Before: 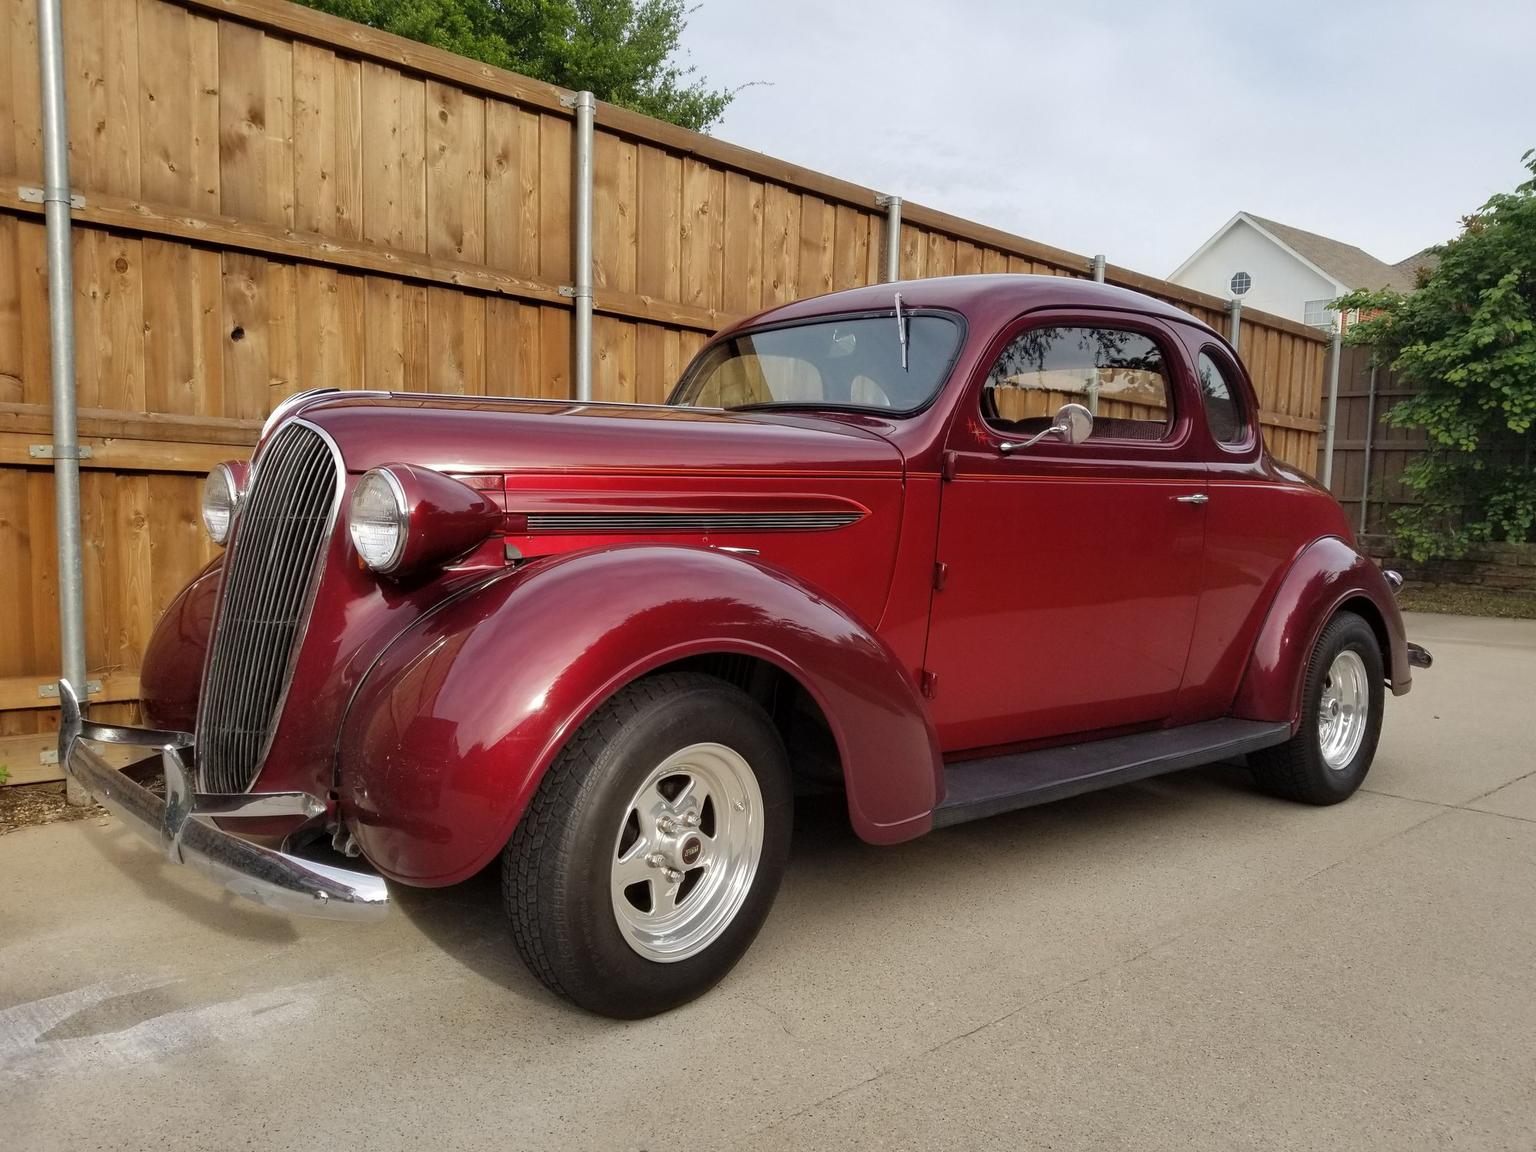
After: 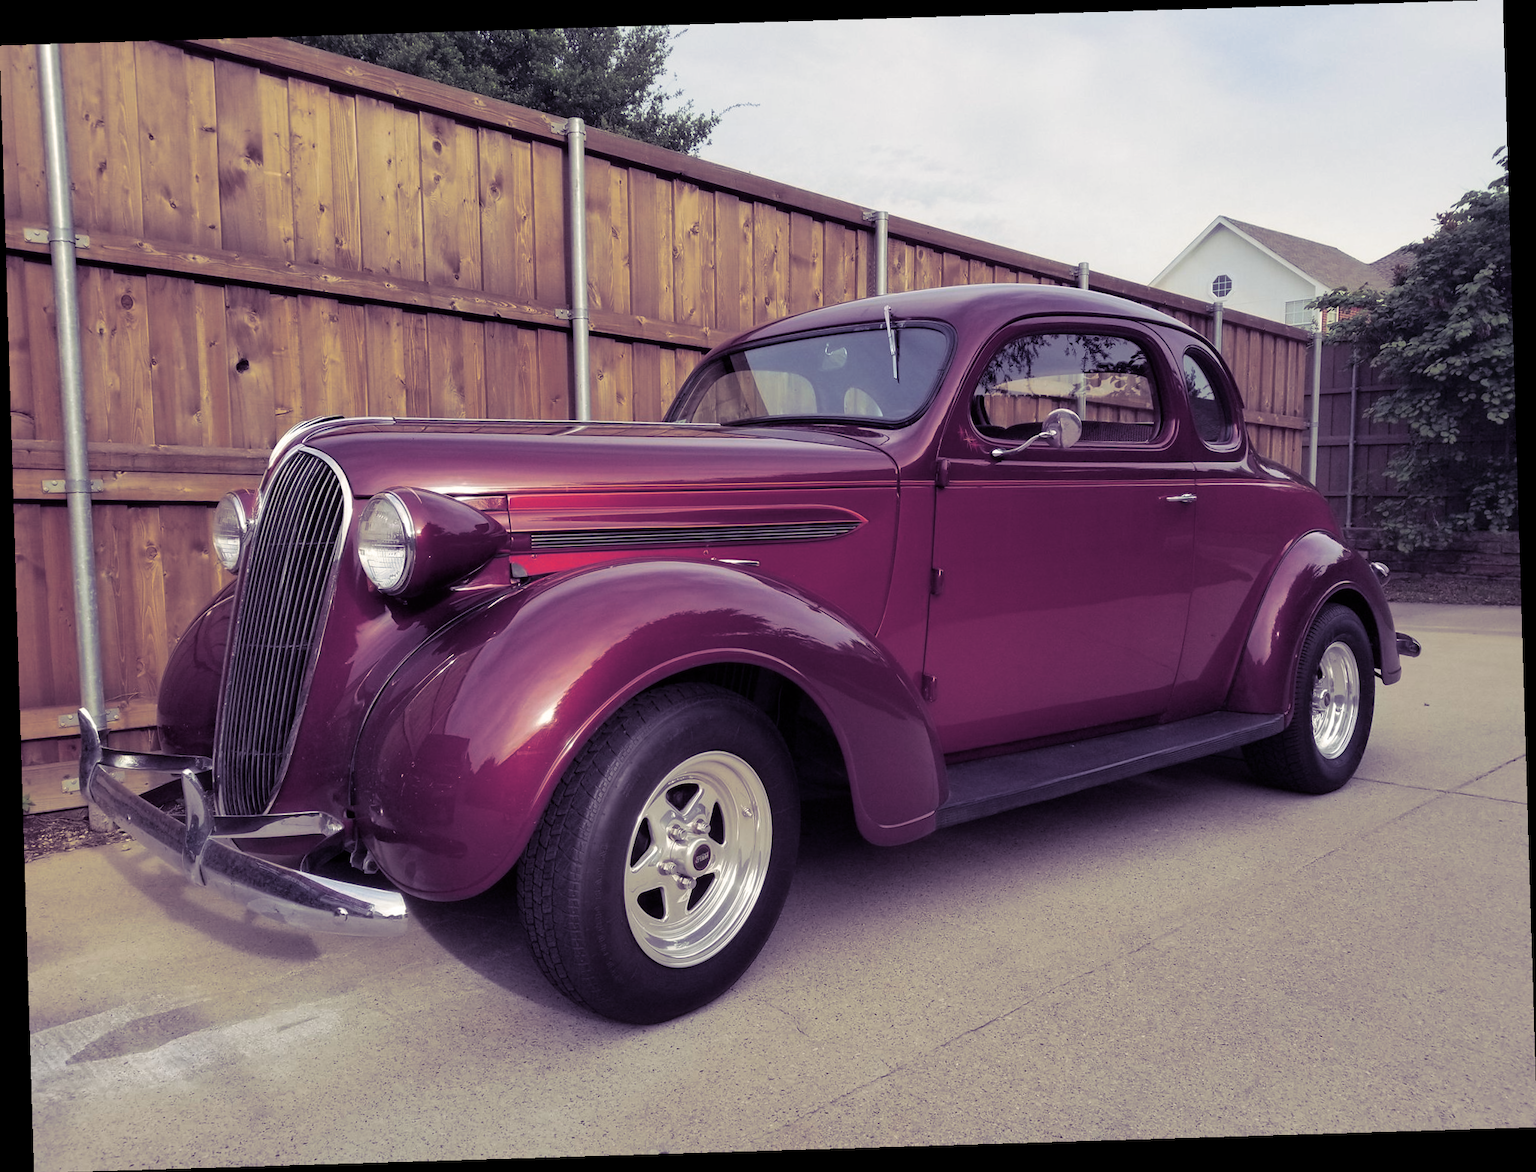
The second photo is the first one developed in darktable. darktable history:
split-toning: shadows › hue 255.6°, shadows › saturation 0.66, highlights › hue 43.2°, highlights › saturation 0.68, balance -50.1
rotate and perspective: rotation -1.75°, automatic cropping off
